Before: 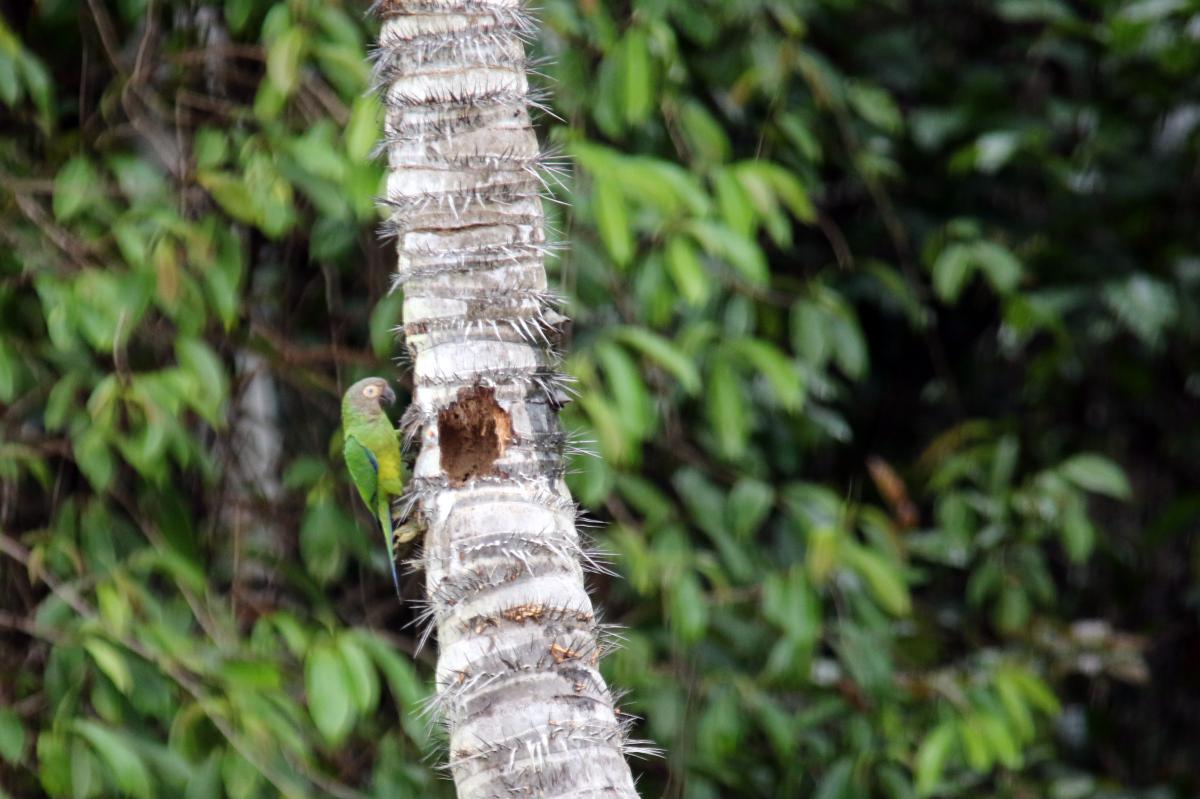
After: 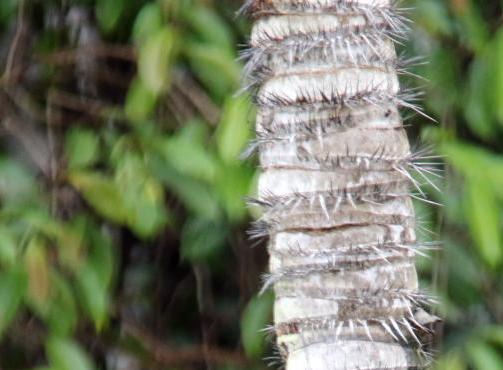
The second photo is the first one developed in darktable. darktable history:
exposure: compensate highlight preservation false
crop and rotate: left 10.817%, top 0.062%, right 47.194%, bottom 53.626%
